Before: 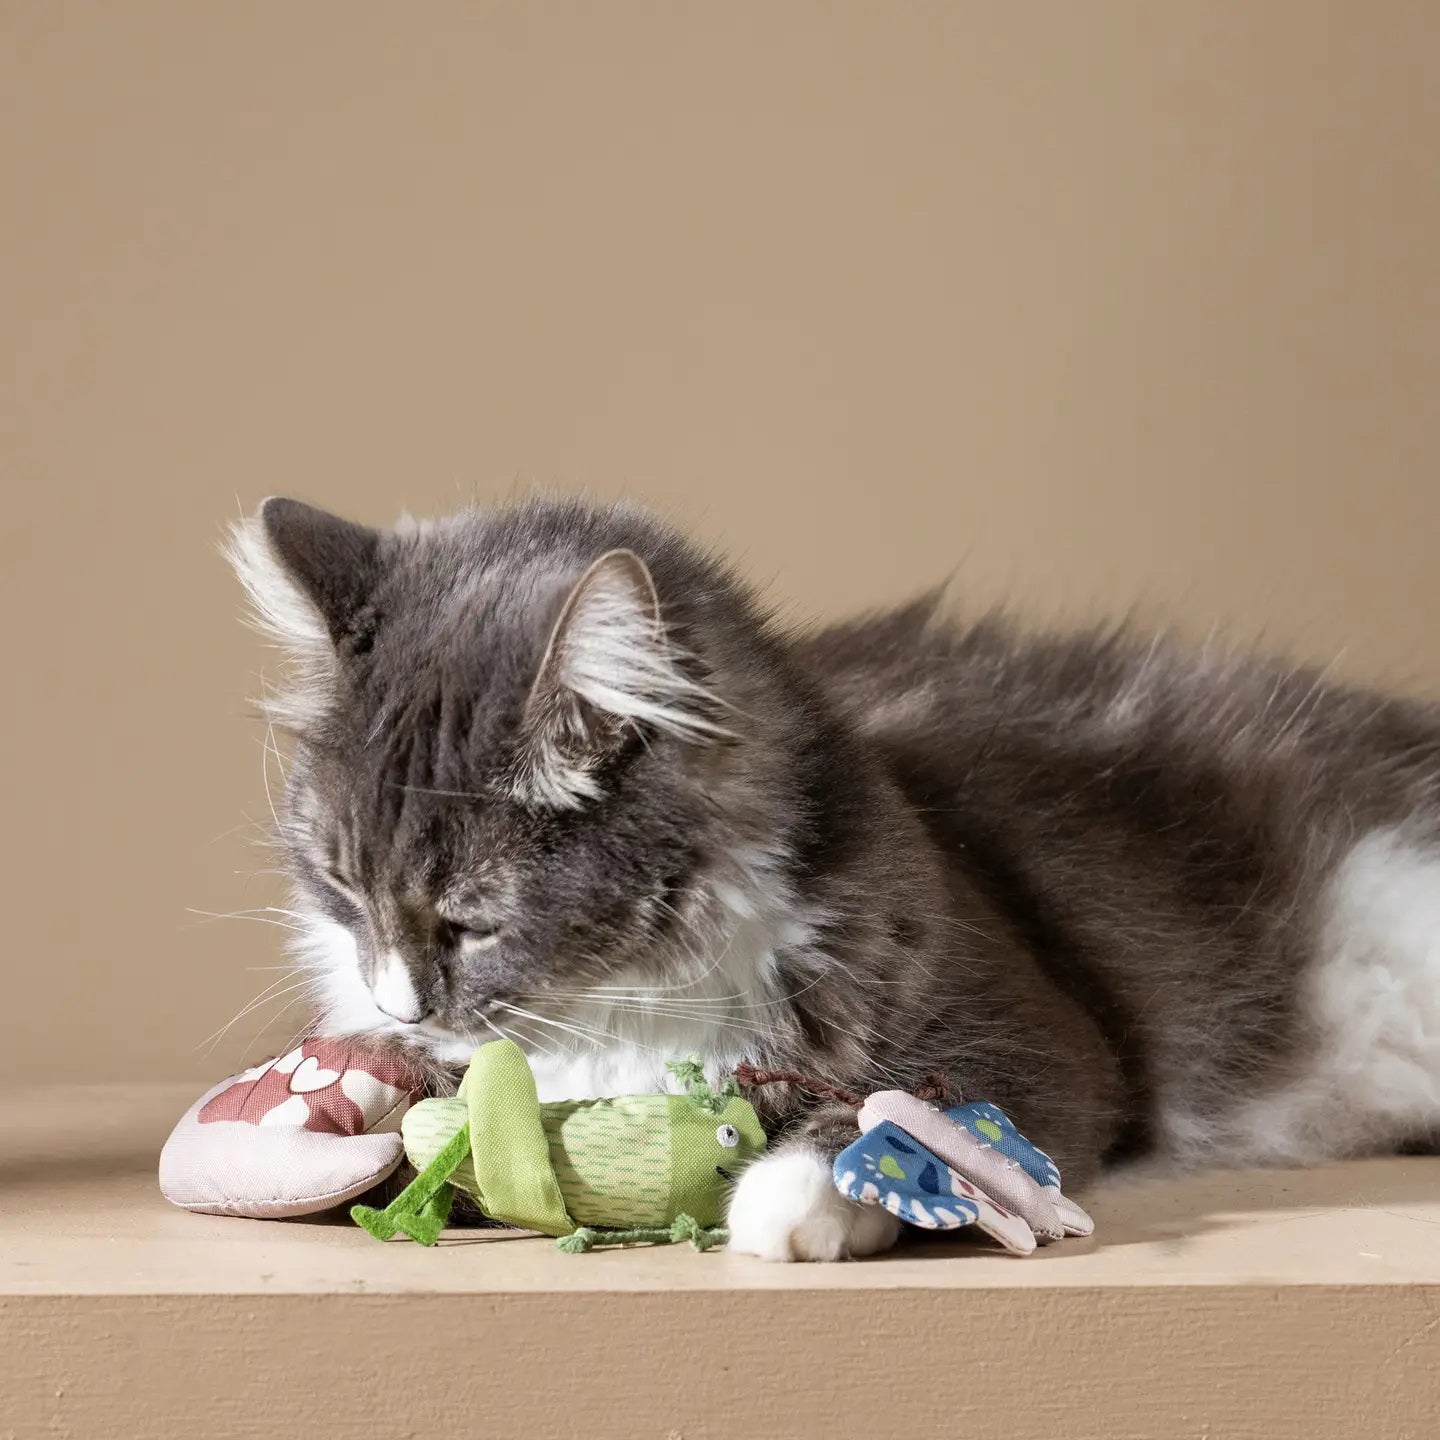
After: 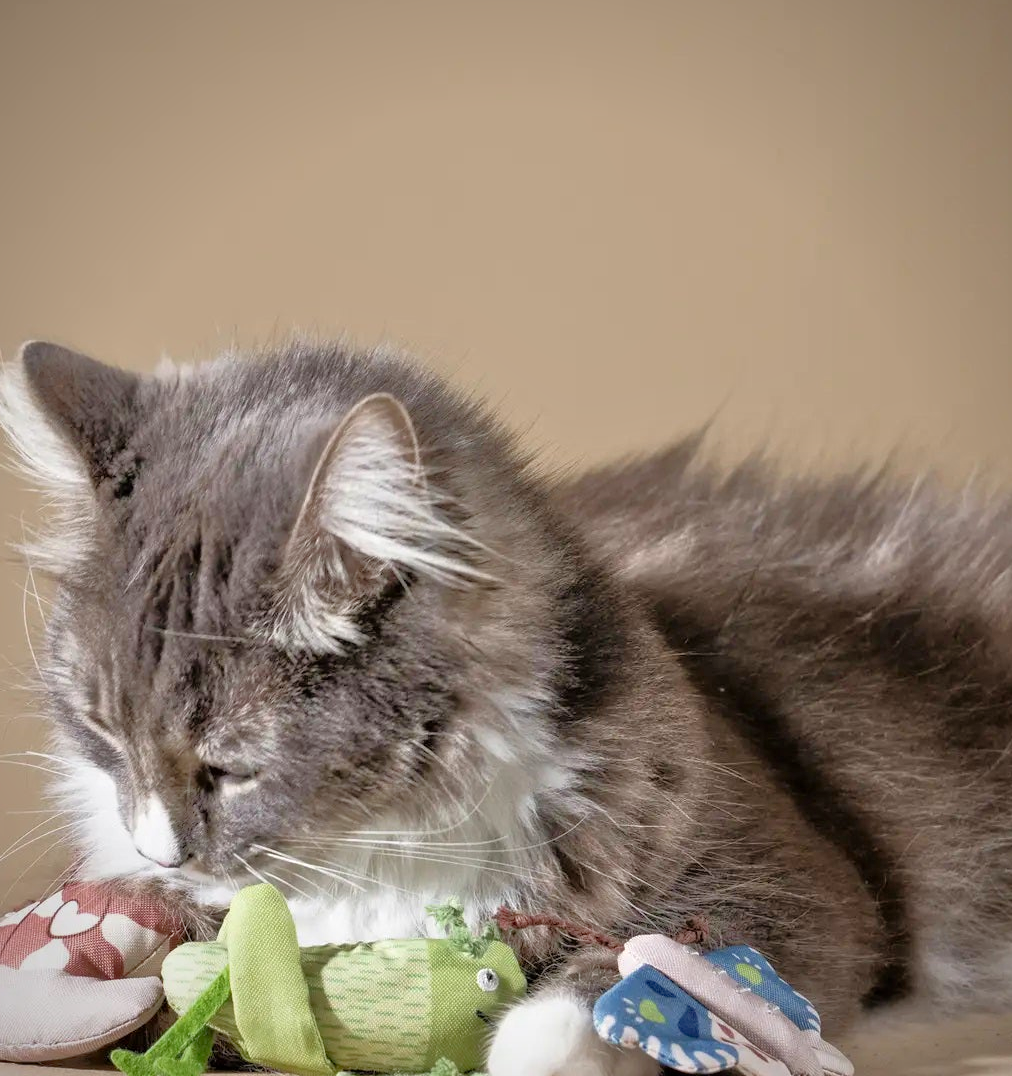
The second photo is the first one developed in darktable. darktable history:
tone equalizer: -7 EV 0.158 EV, -6 EV 0.62 EV, -5 EV 1.11 EV, -4 EV 1.31 EV, -3 EV 1.16 EV, -2 EV 0.6 EV, -1 EV 0.153 EV
vignetting: fall-off radius 61.23%, saturation 0.035, unbound false
crop and rotate: left 16.705%, top 10.887%, right 13.003%, bottom 14.378%
